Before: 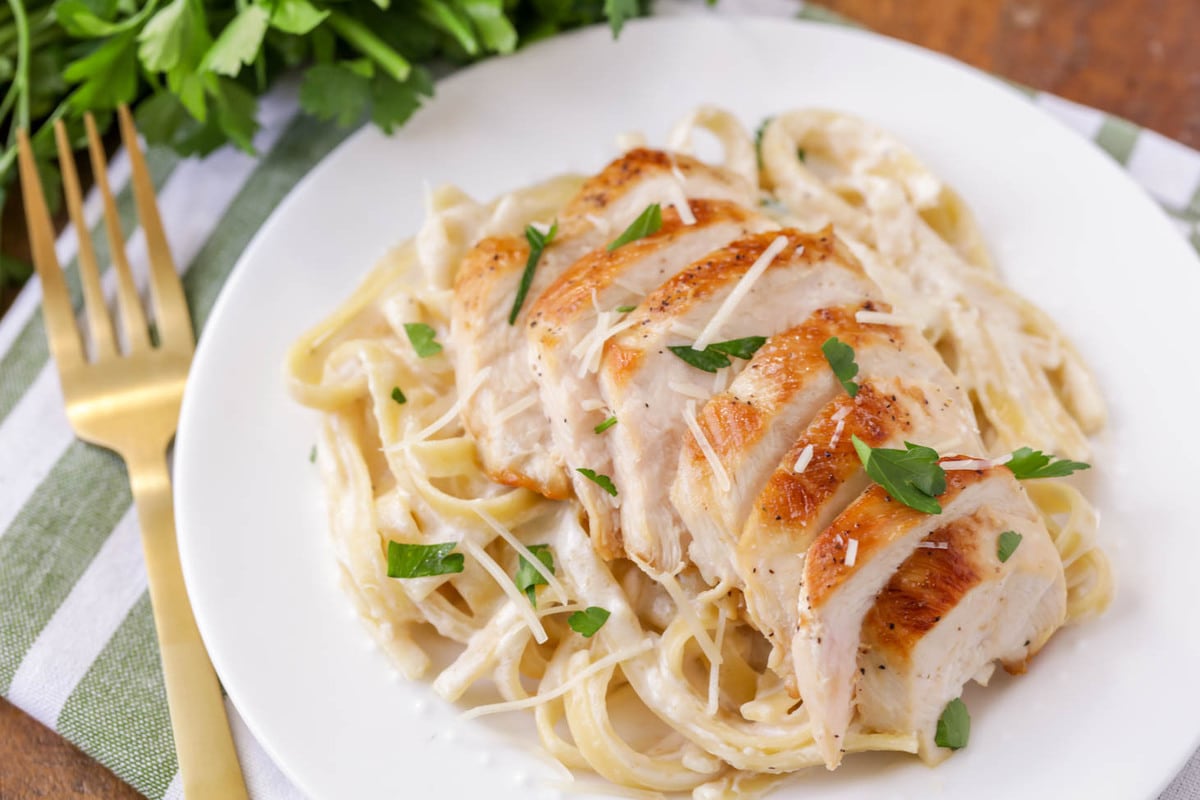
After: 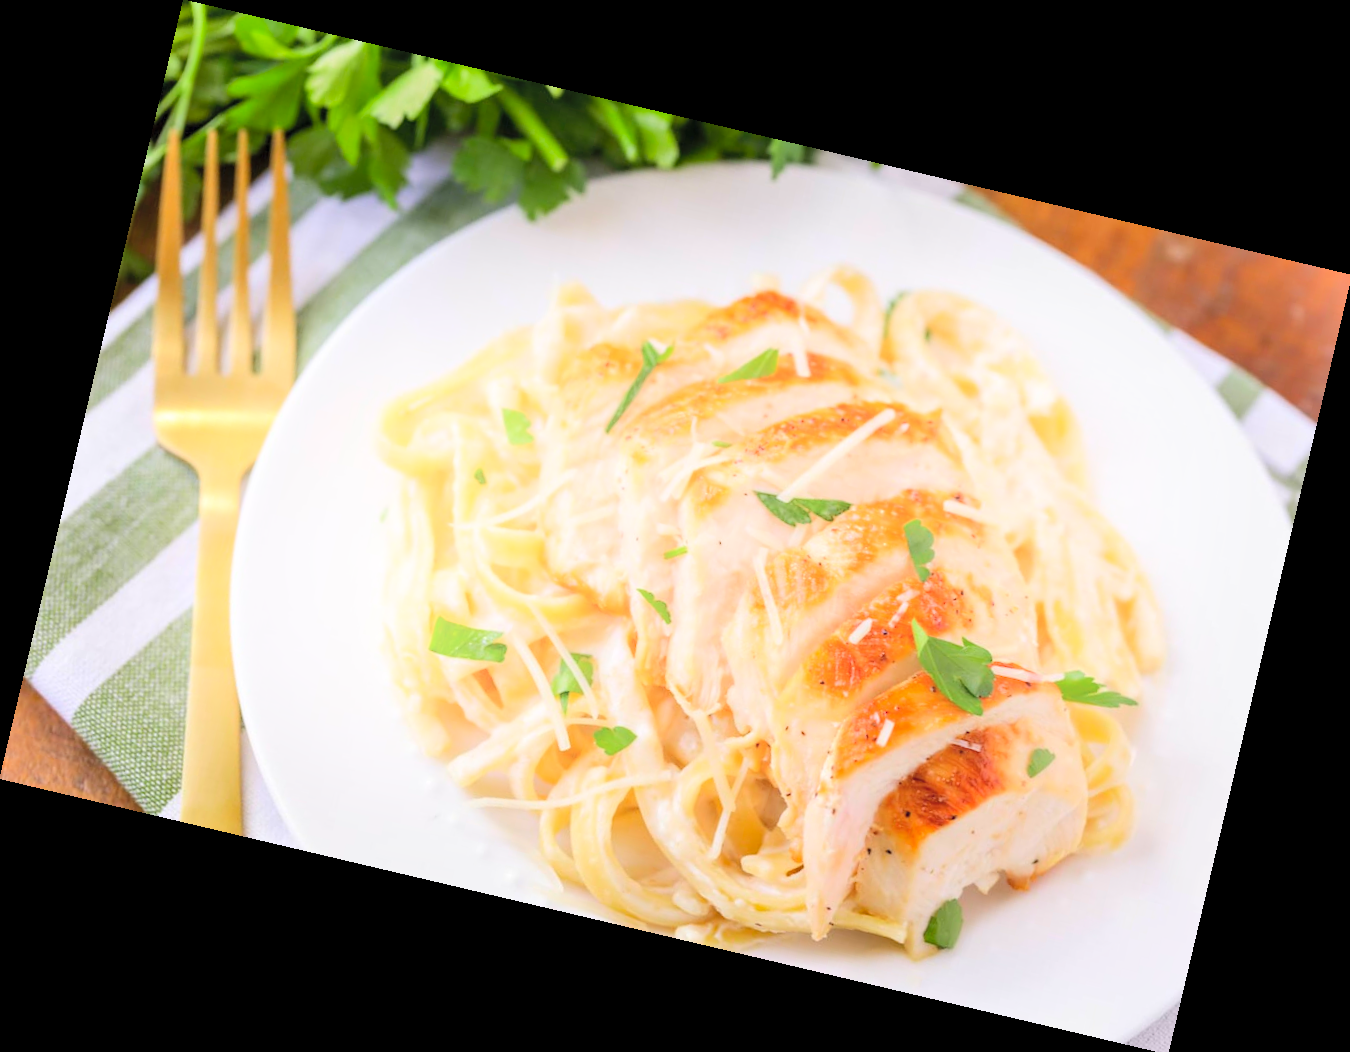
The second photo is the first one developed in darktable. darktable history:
tone equalizer: on, module defaults
contrast brightness saturation: contrast 0.07, brightness 0.18, saturation 0.4
rotate and perspective: rotation 13.27°, automatic cropping off
shadows and highlights: highlights 70.7, soften with gaussian
